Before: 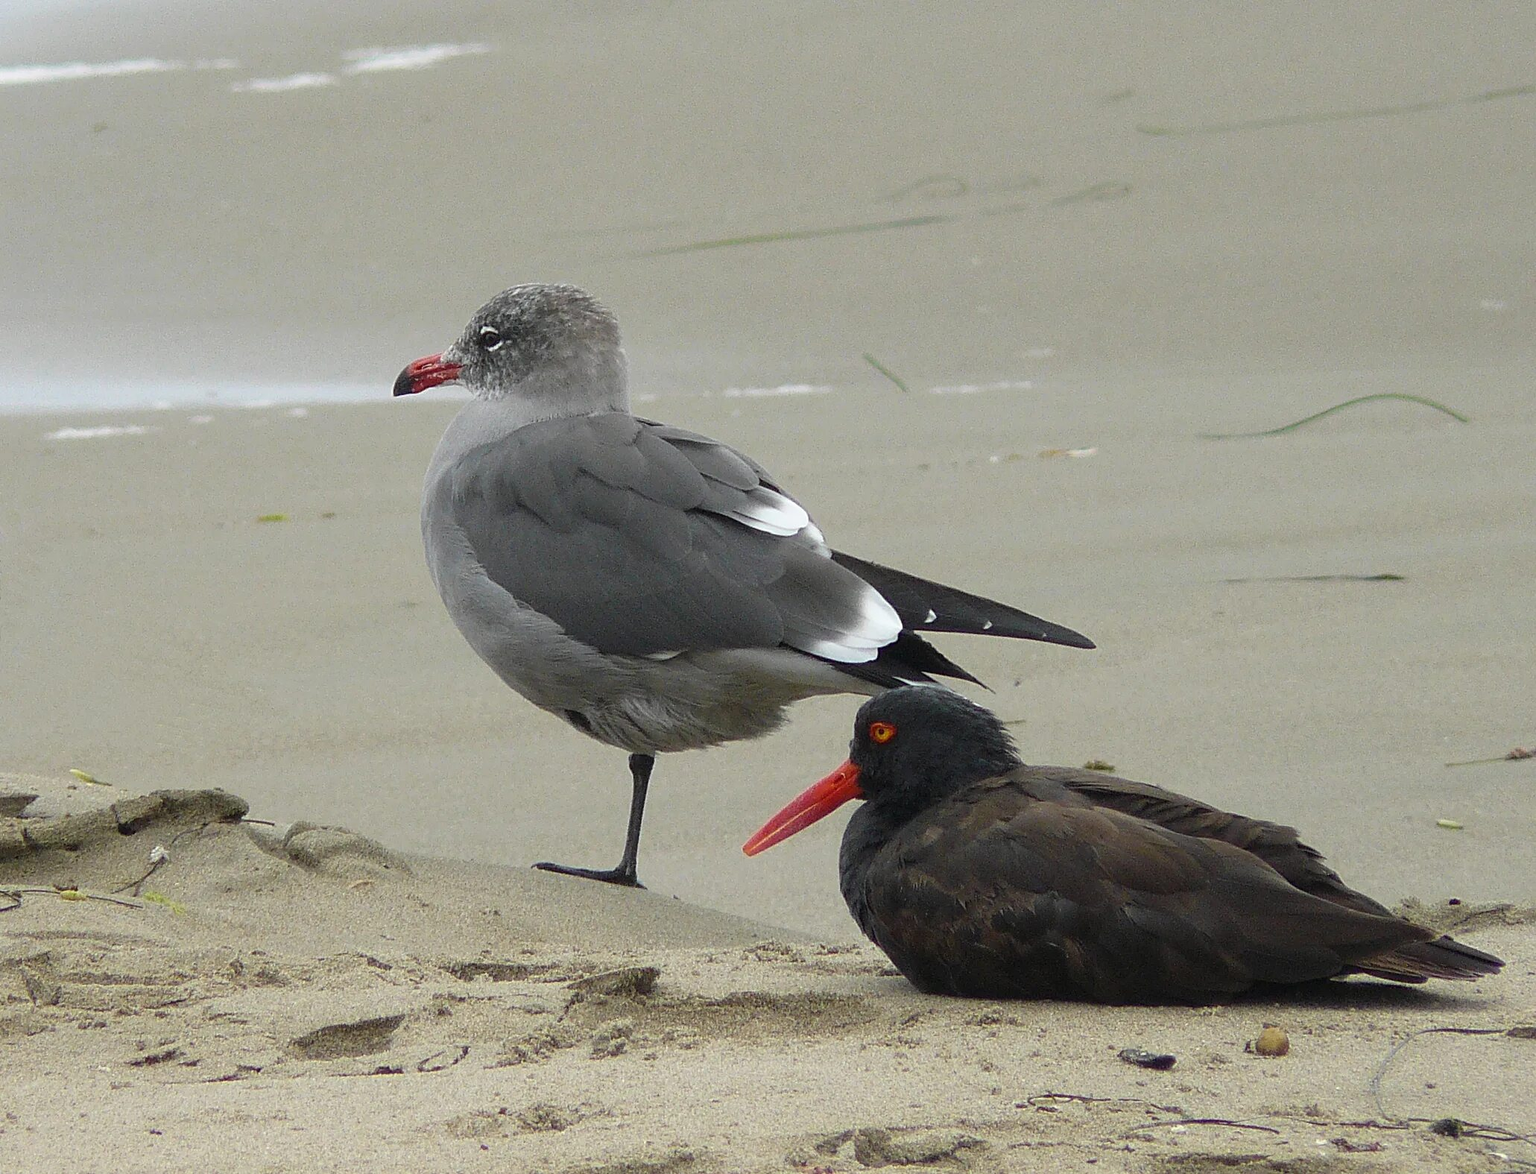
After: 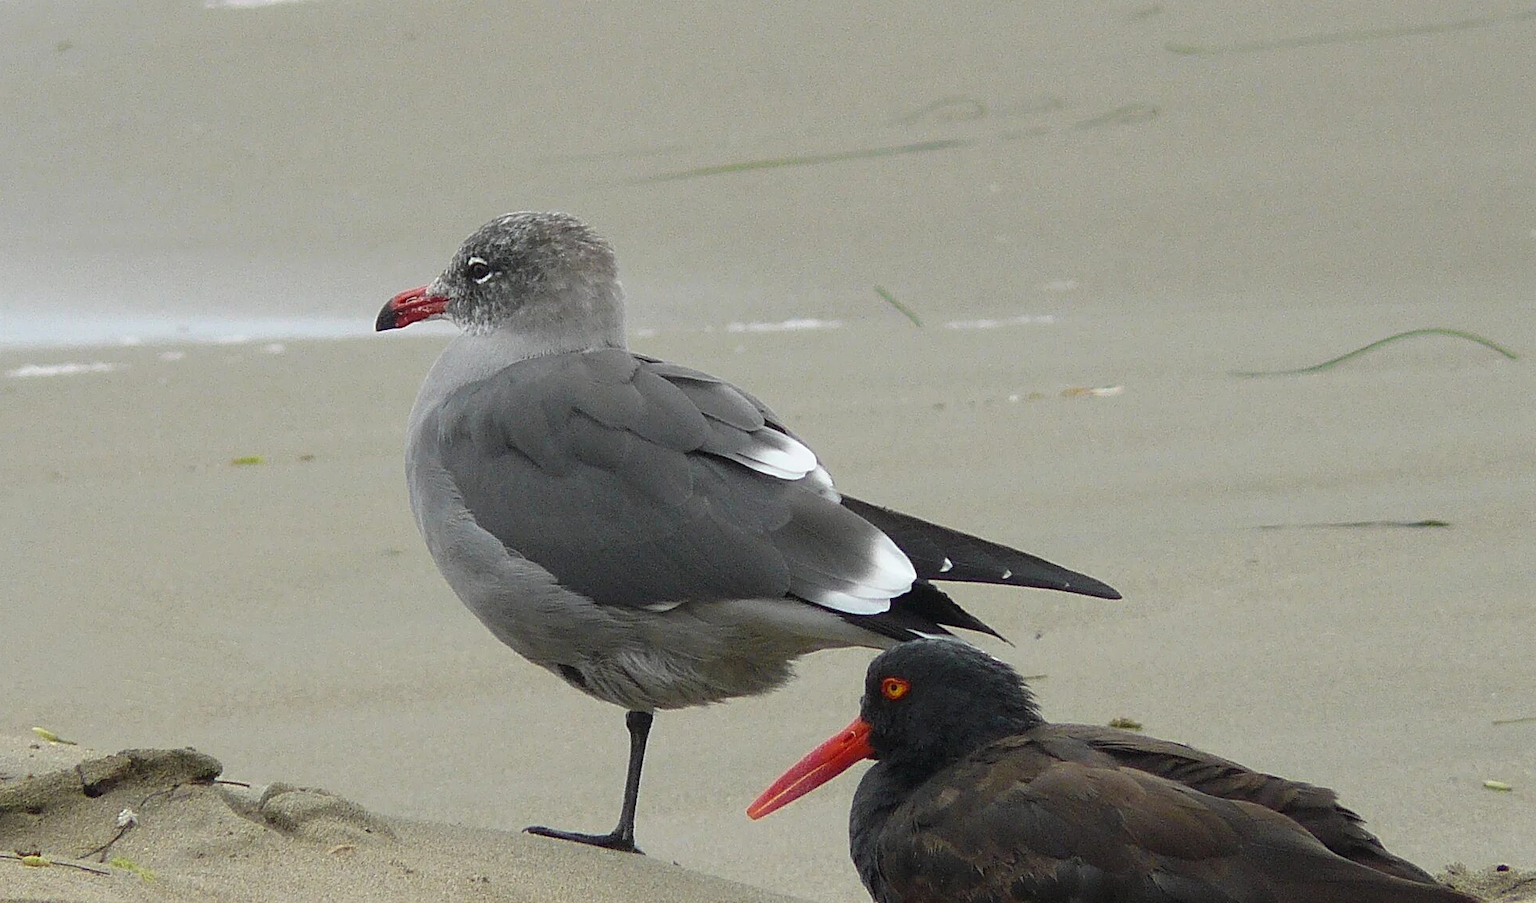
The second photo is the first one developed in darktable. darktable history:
crop: left 2.606%, top 7.232%, right 3.178%, bottom 20.216%
